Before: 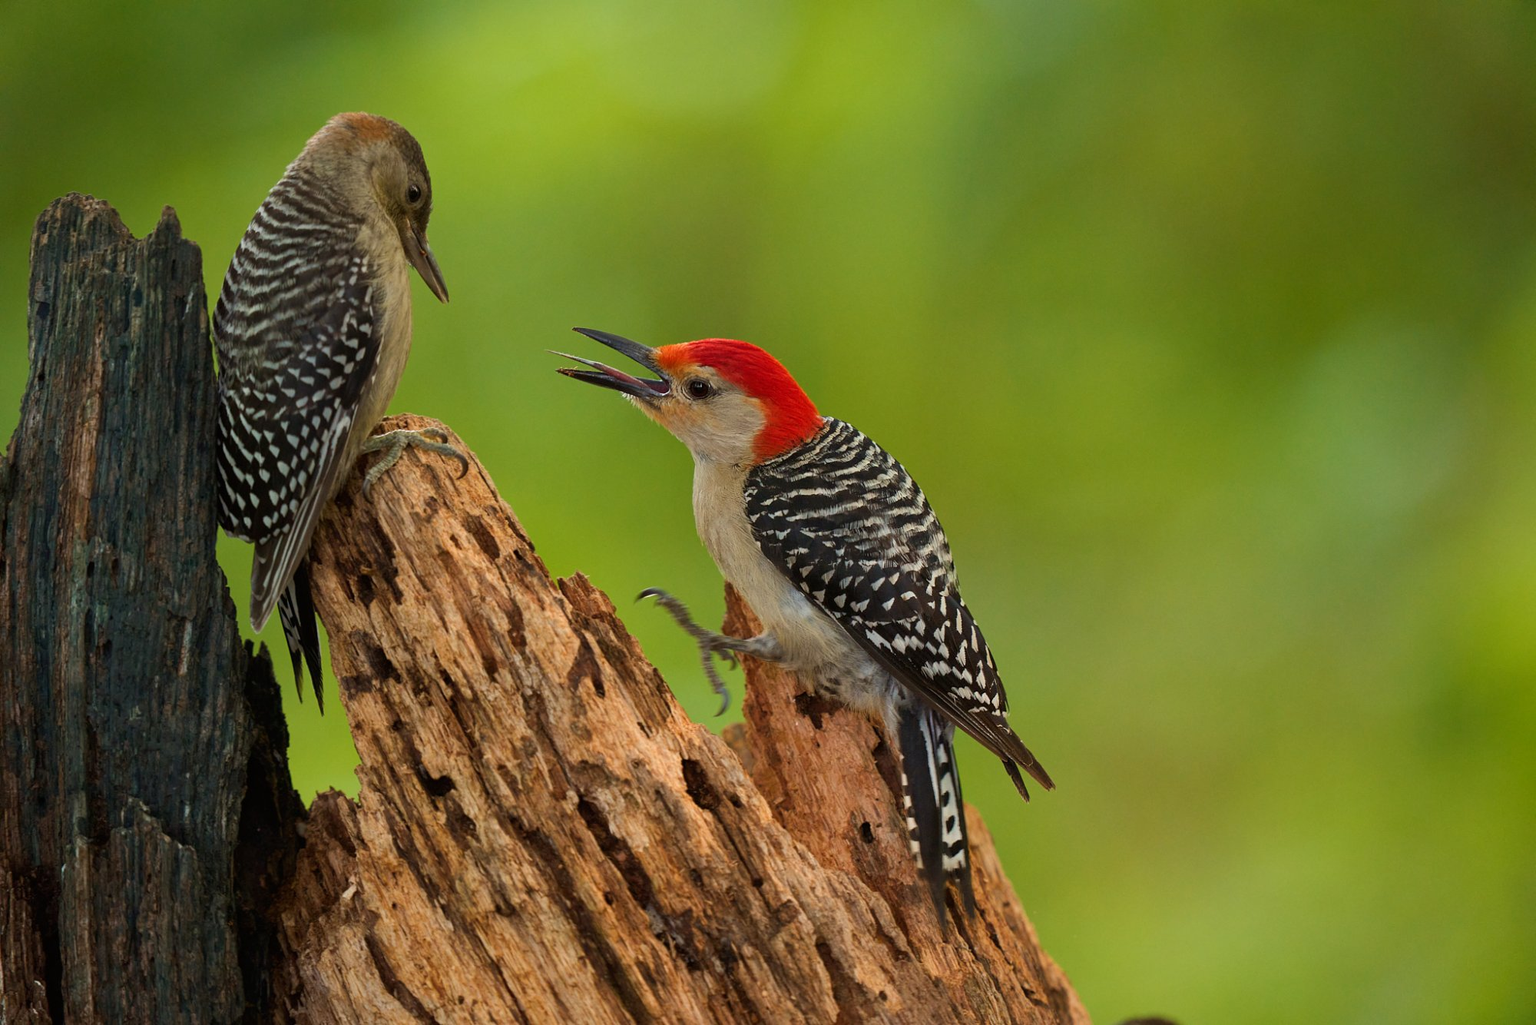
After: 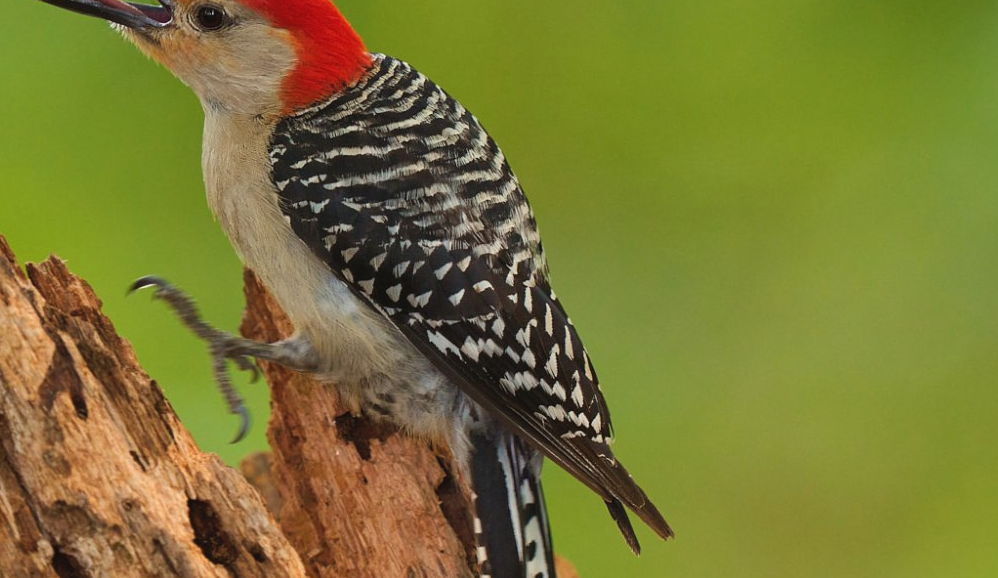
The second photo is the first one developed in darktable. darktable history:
crop: left 35.037%, top 36.699%, right 15.06%, bottom 19.954%
exposure: black level correction -0.004, exposure 0.03 EV, compensate exposure bias true, compensate highlight preservation false
